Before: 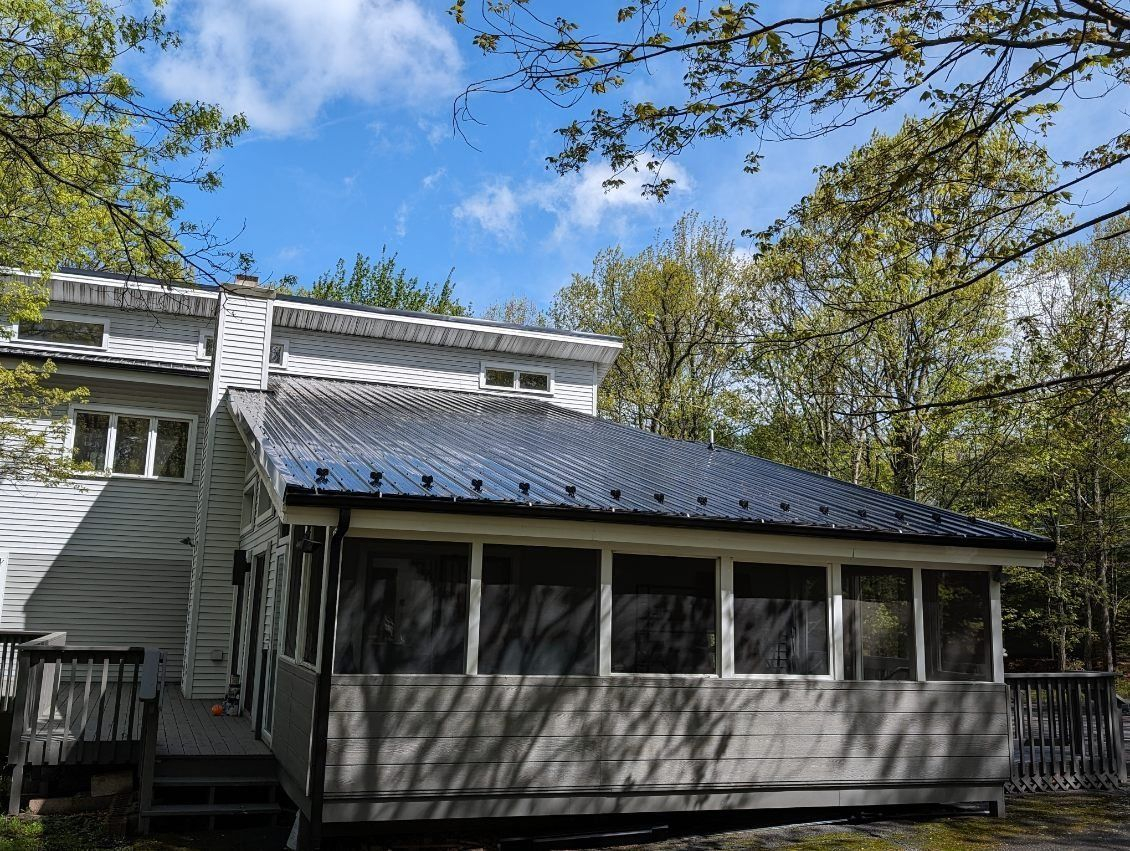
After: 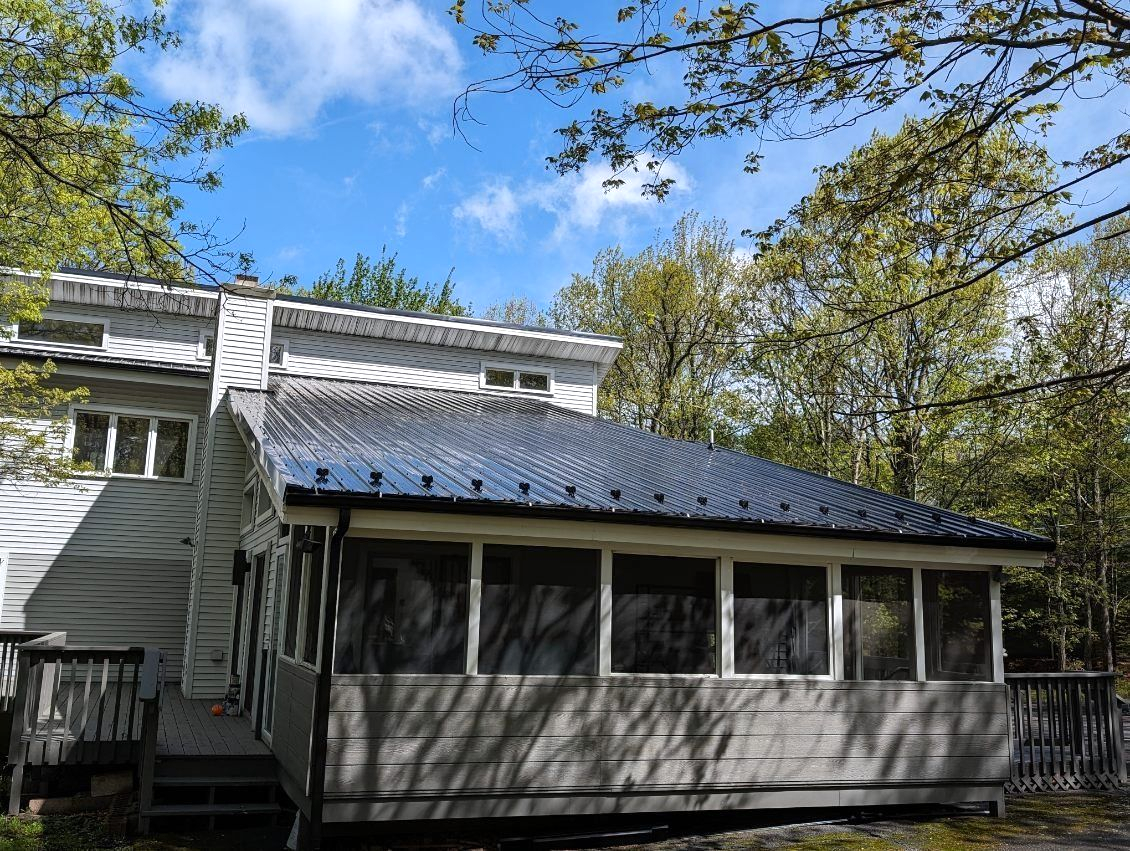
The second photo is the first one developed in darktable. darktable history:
levels: levels [0, 0.476, 0.951]
